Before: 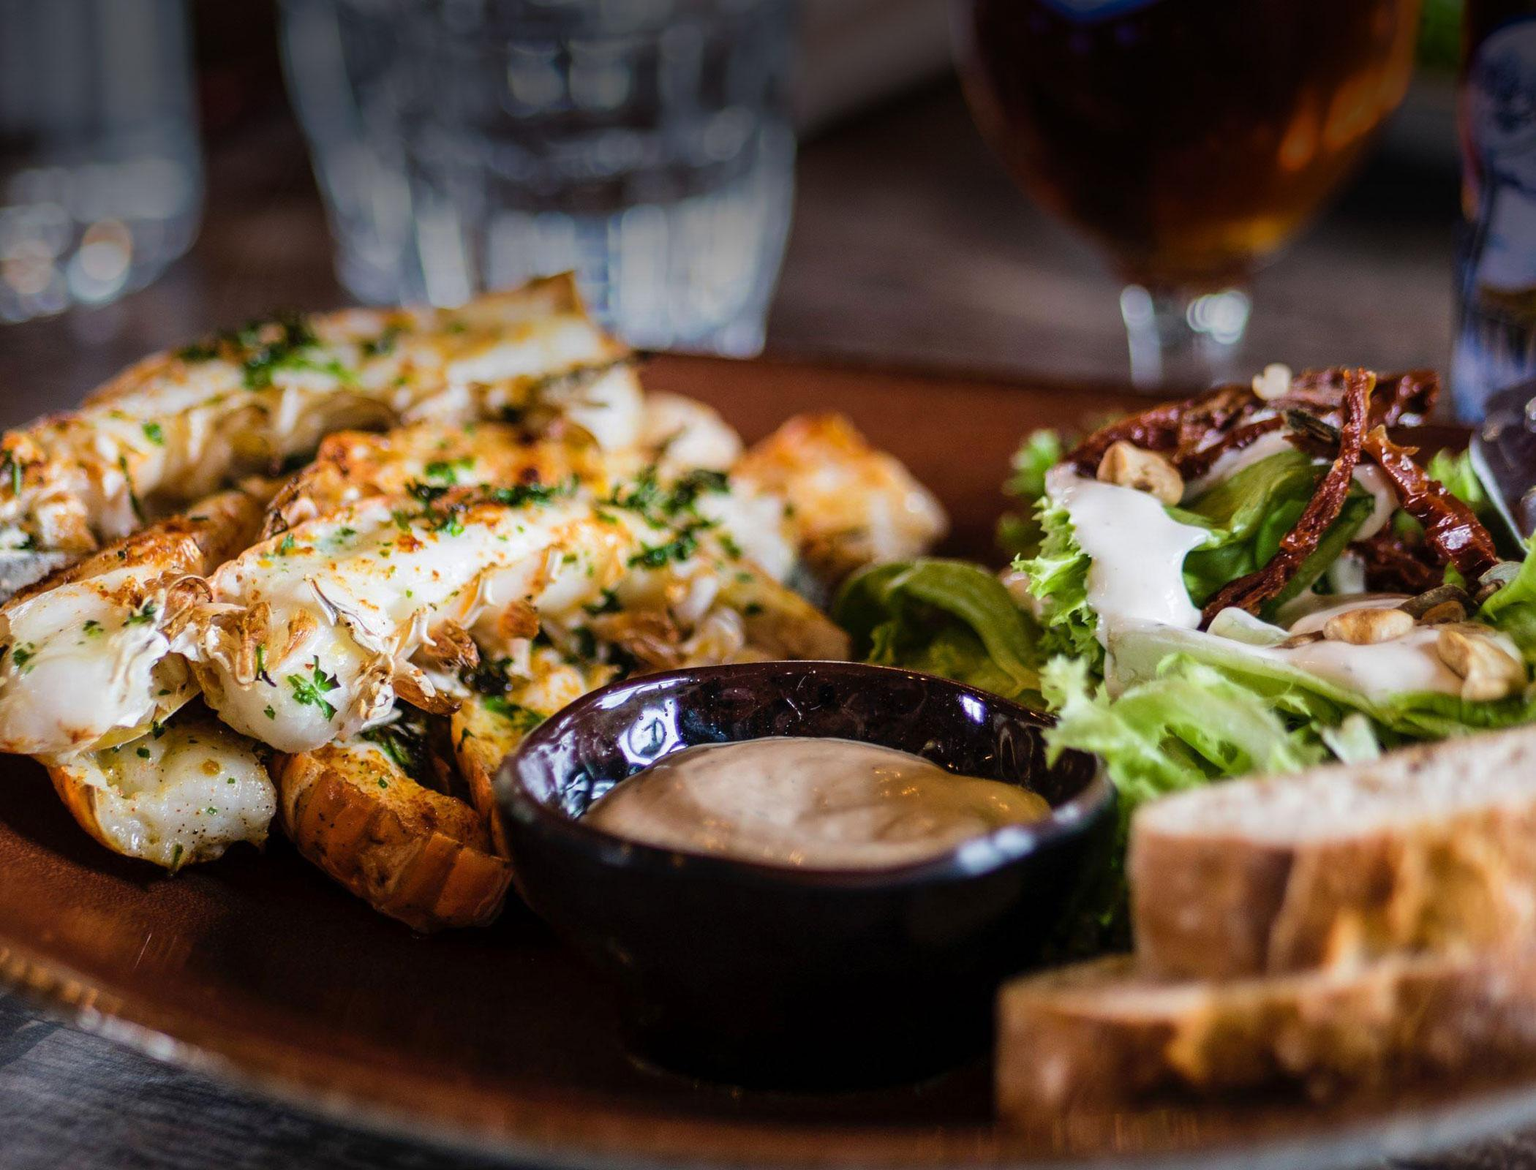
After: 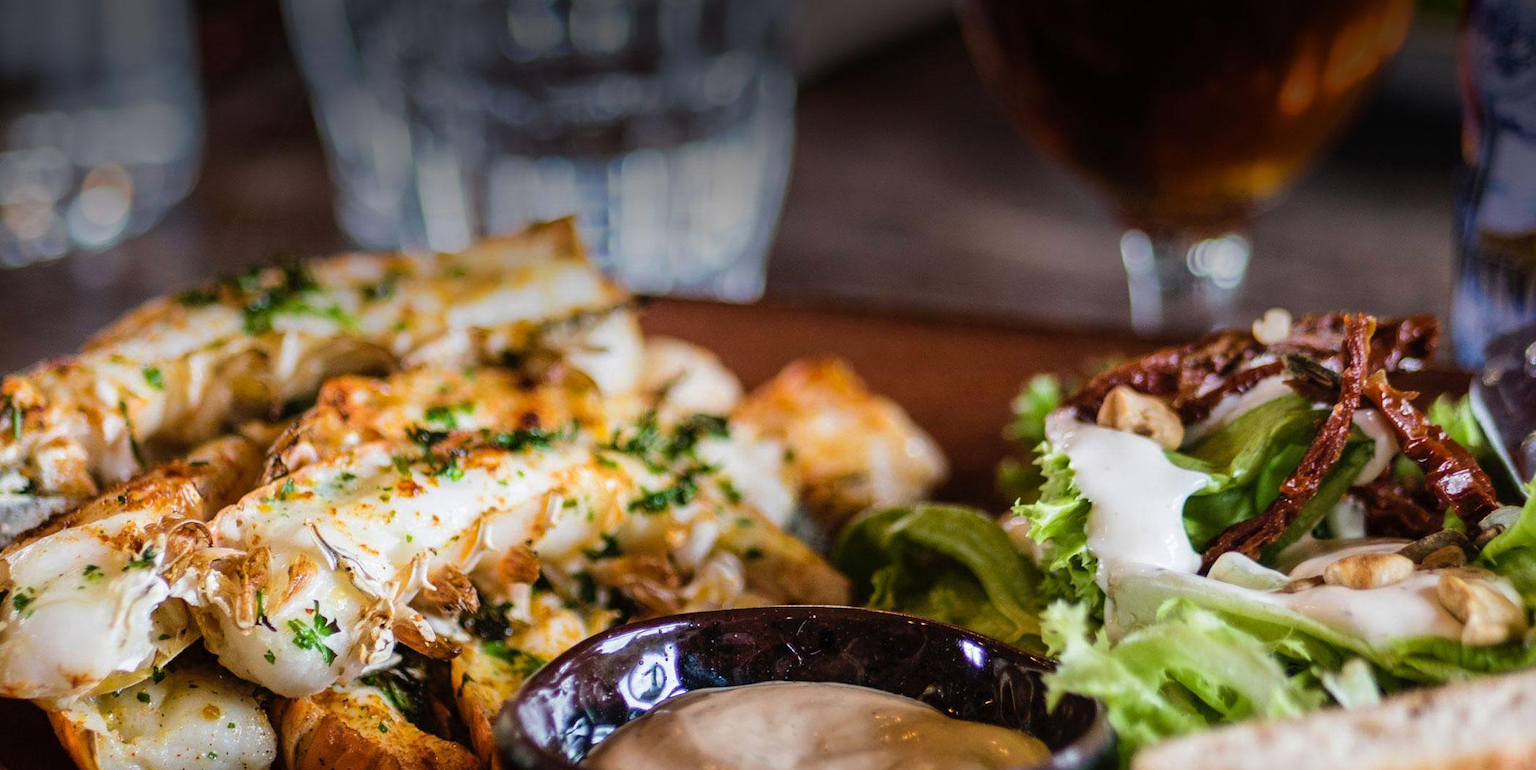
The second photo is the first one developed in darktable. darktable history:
crop and rotate: top 4.804%, bottom 29.335%
